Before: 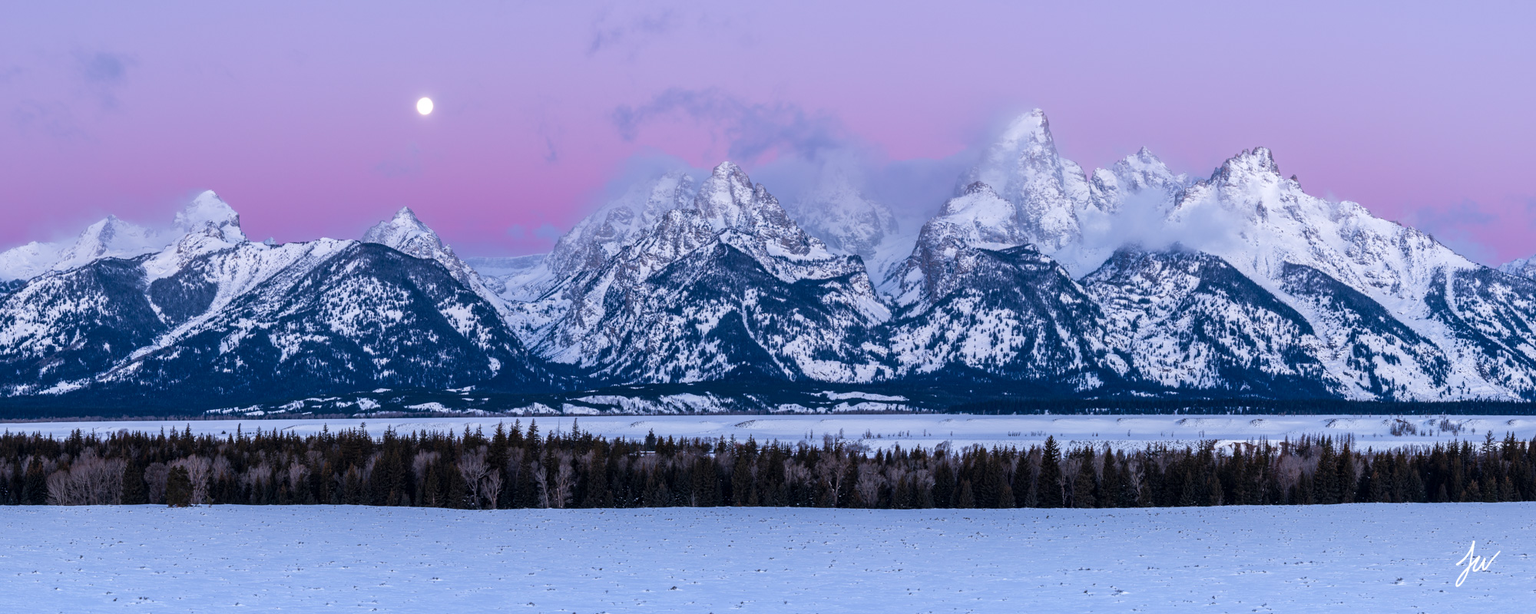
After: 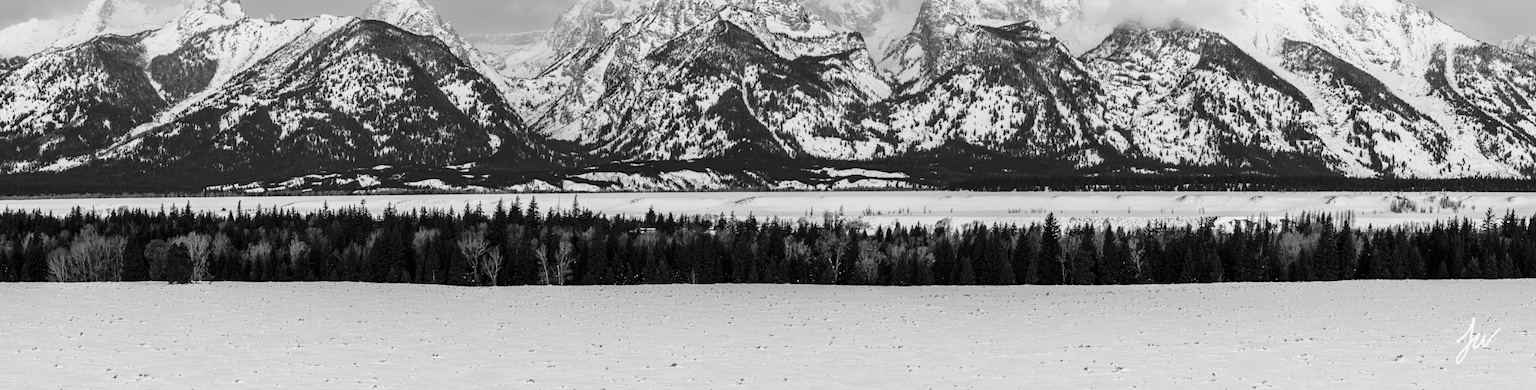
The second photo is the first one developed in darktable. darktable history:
base curve: curves: ch0 [(0, 0) (0.028, 0.03) (0.121, 0.232) (0.46, 0.748) (0.859, 0.968) (1, 1)], preserve colors none
crop and rotate: top 36.435%
monochrome: a -6.99, b 35.61, size 1.4
